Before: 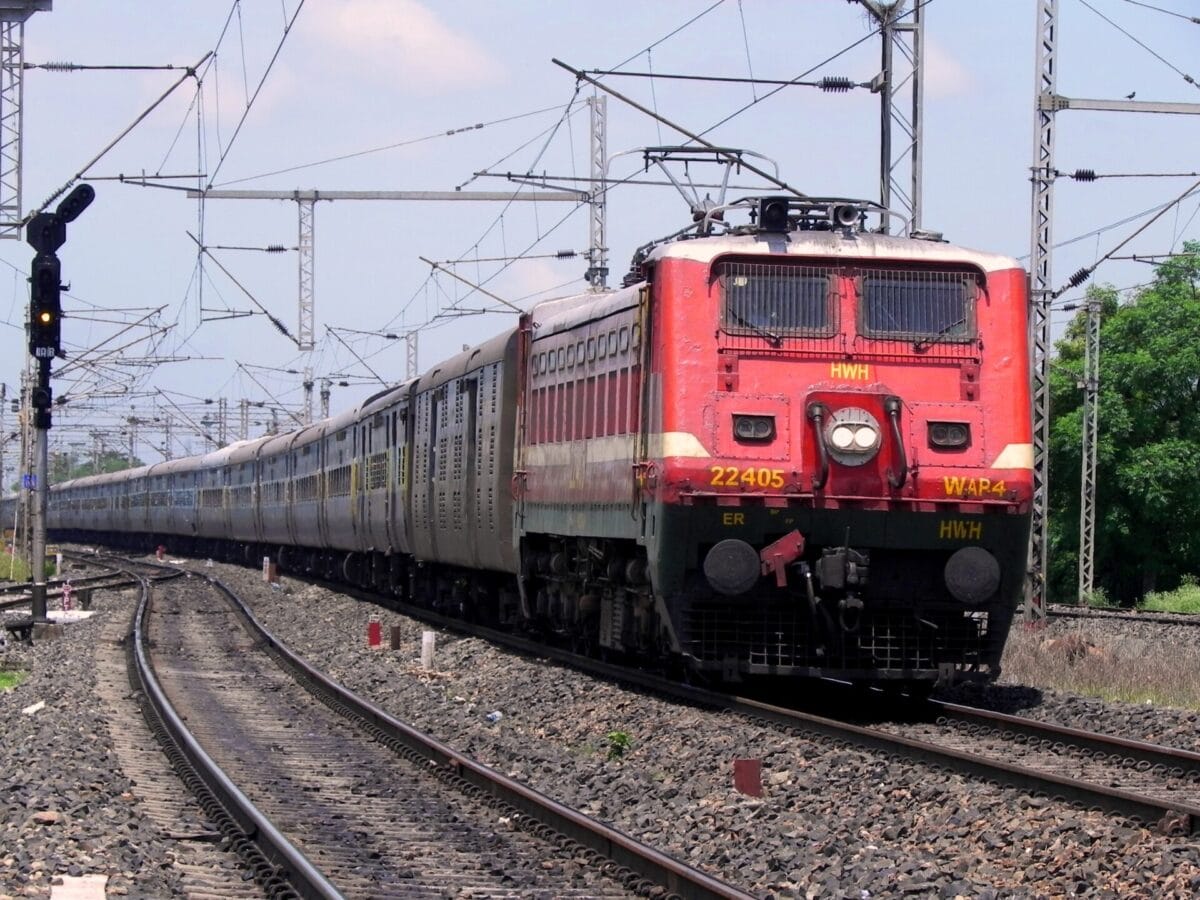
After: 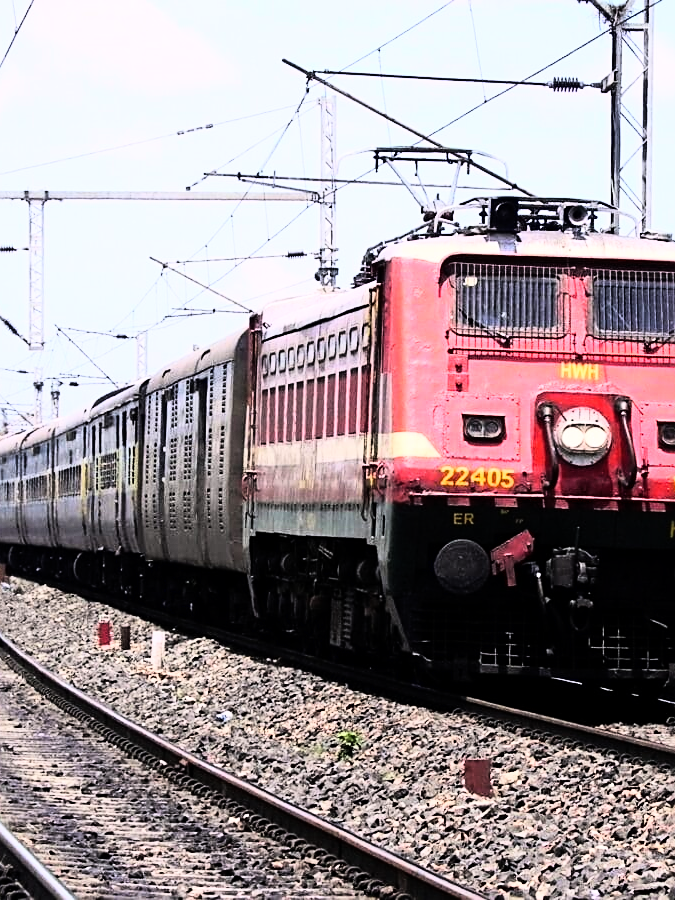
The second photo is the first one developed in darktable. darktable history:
sharpen: on, module defaults
rgb curve: curves: ch0 [(0, 0) (0.21, 0.15) (0.24, 0.21) (0.5, 0.75) (0.75, 0.96) (0.89, 0.99) (1, 1)]; ch1 [(0, 0.02) (0.21, 0.13) (0.25, 0.2) (0.5, 0.67) (0.75, 0.9) (0.89, 0.97) (1, 1)]; ch2 [(0, 0.02) (0.21, 0.13) (0.25, 0.2) (0.5, 0.67) (0.75, 0.9) (0.89, 0.97) (1, 1)], compensate middle gray true
crop and rotate: left 22.516%, right 21.234%
